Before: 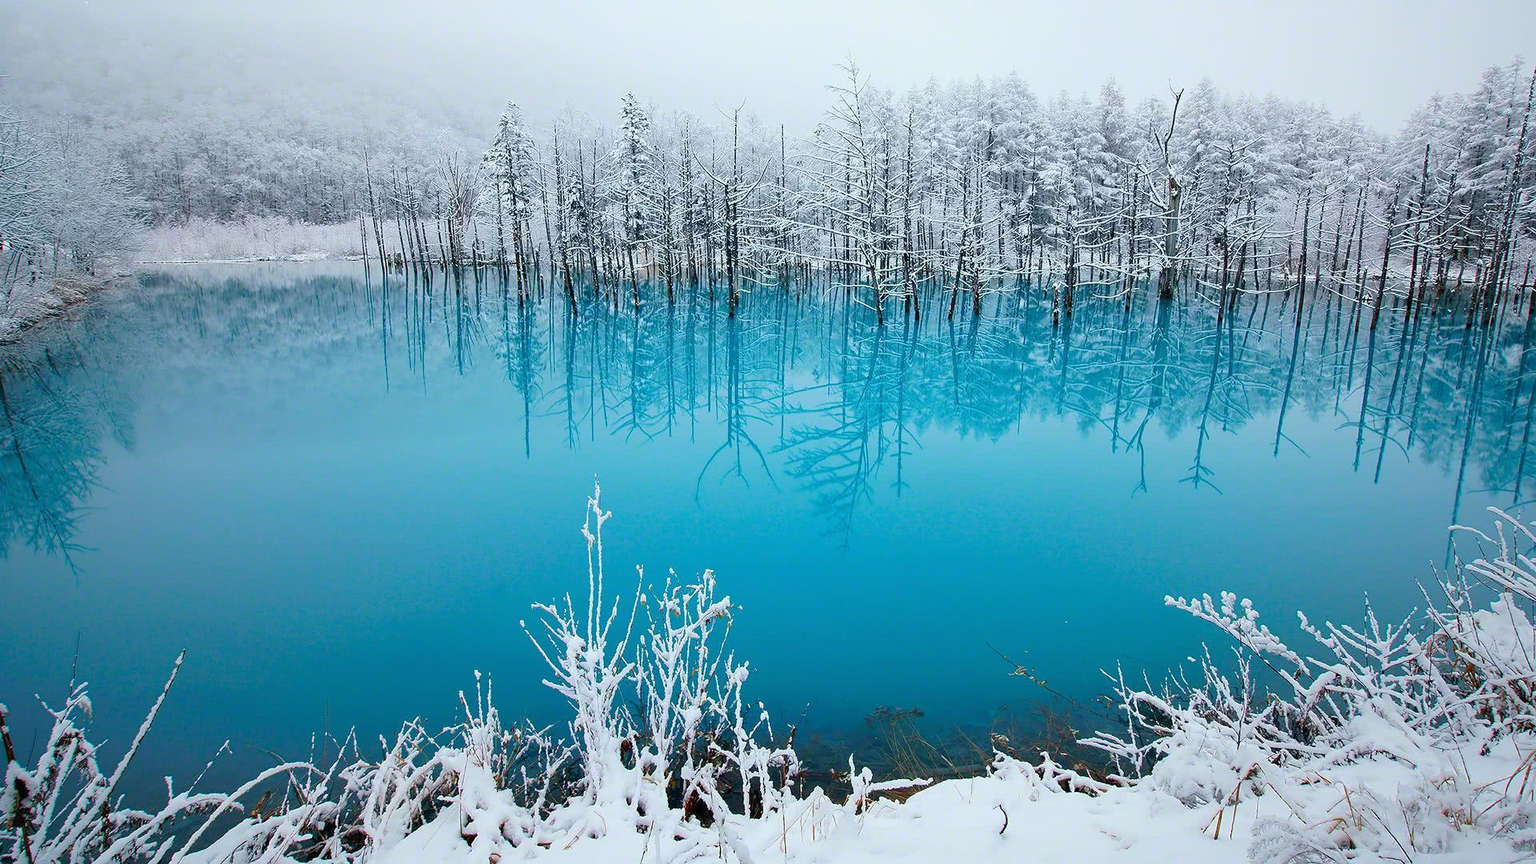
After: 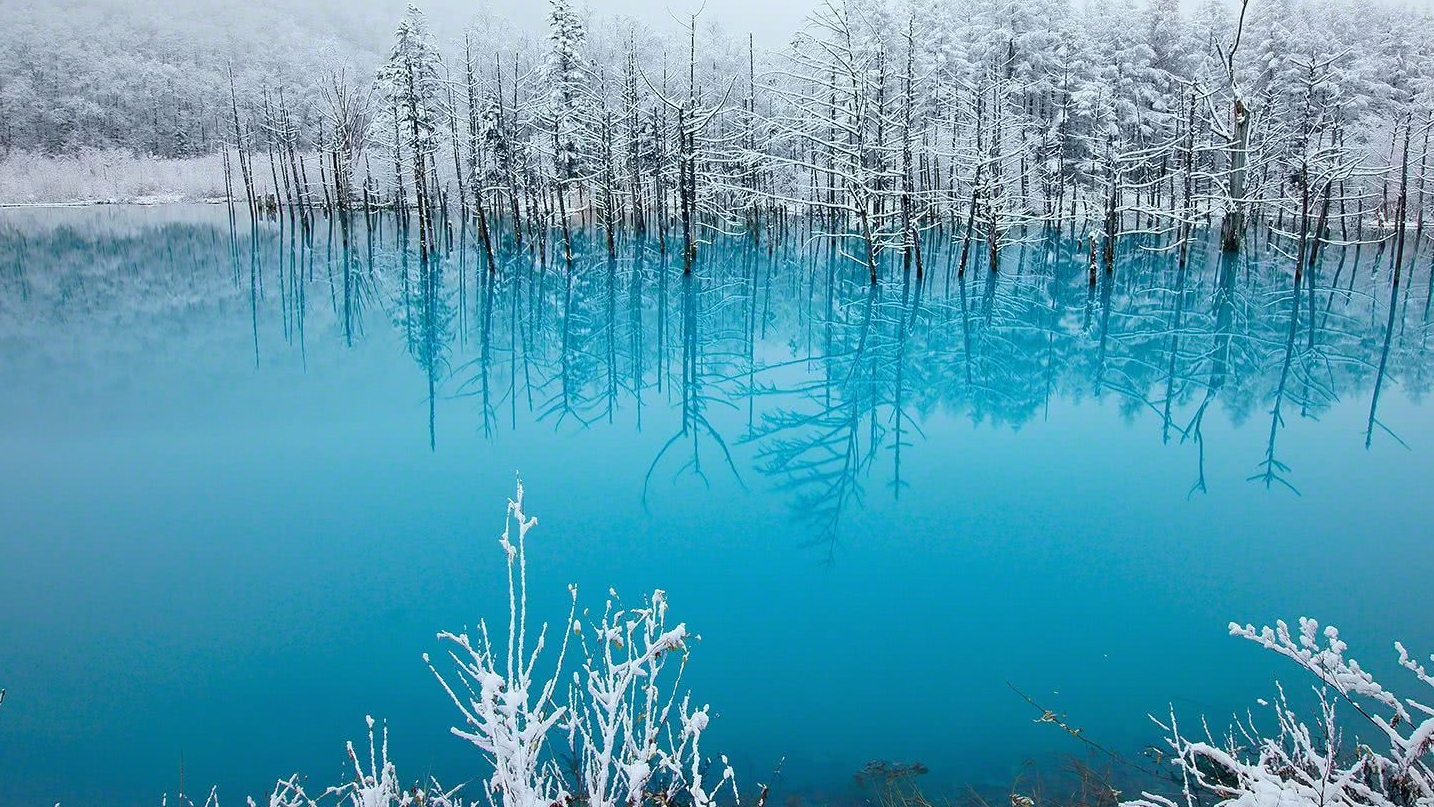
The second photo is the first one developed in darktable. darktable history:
white balance: emerald 1
crop and rotate: left 11.831%, top 11.346%, right 13.429%, bottom 13.899%
